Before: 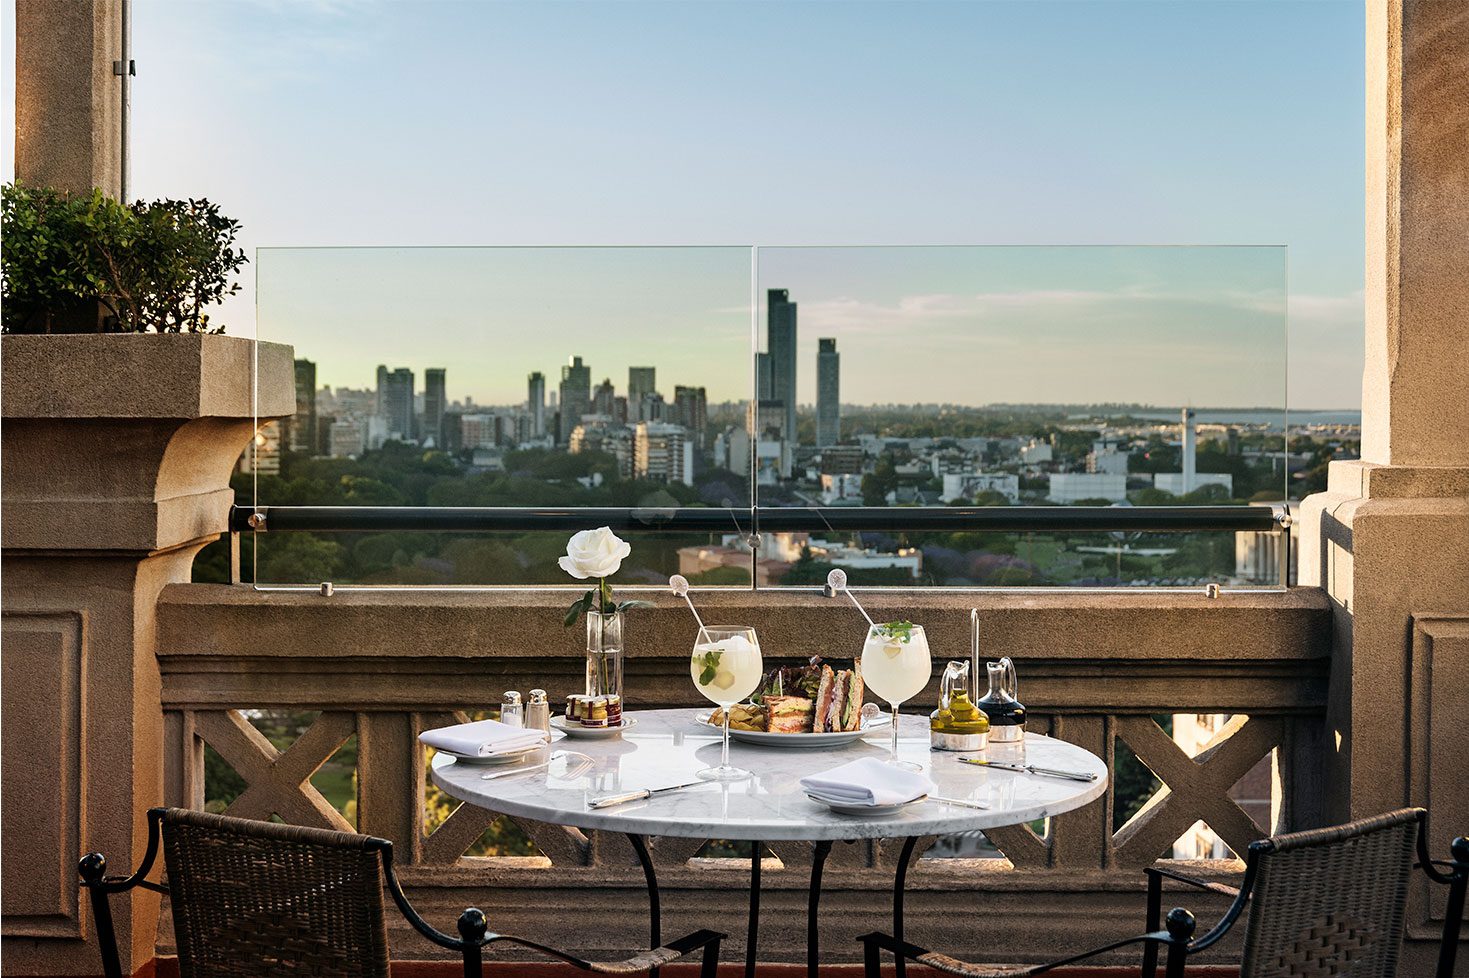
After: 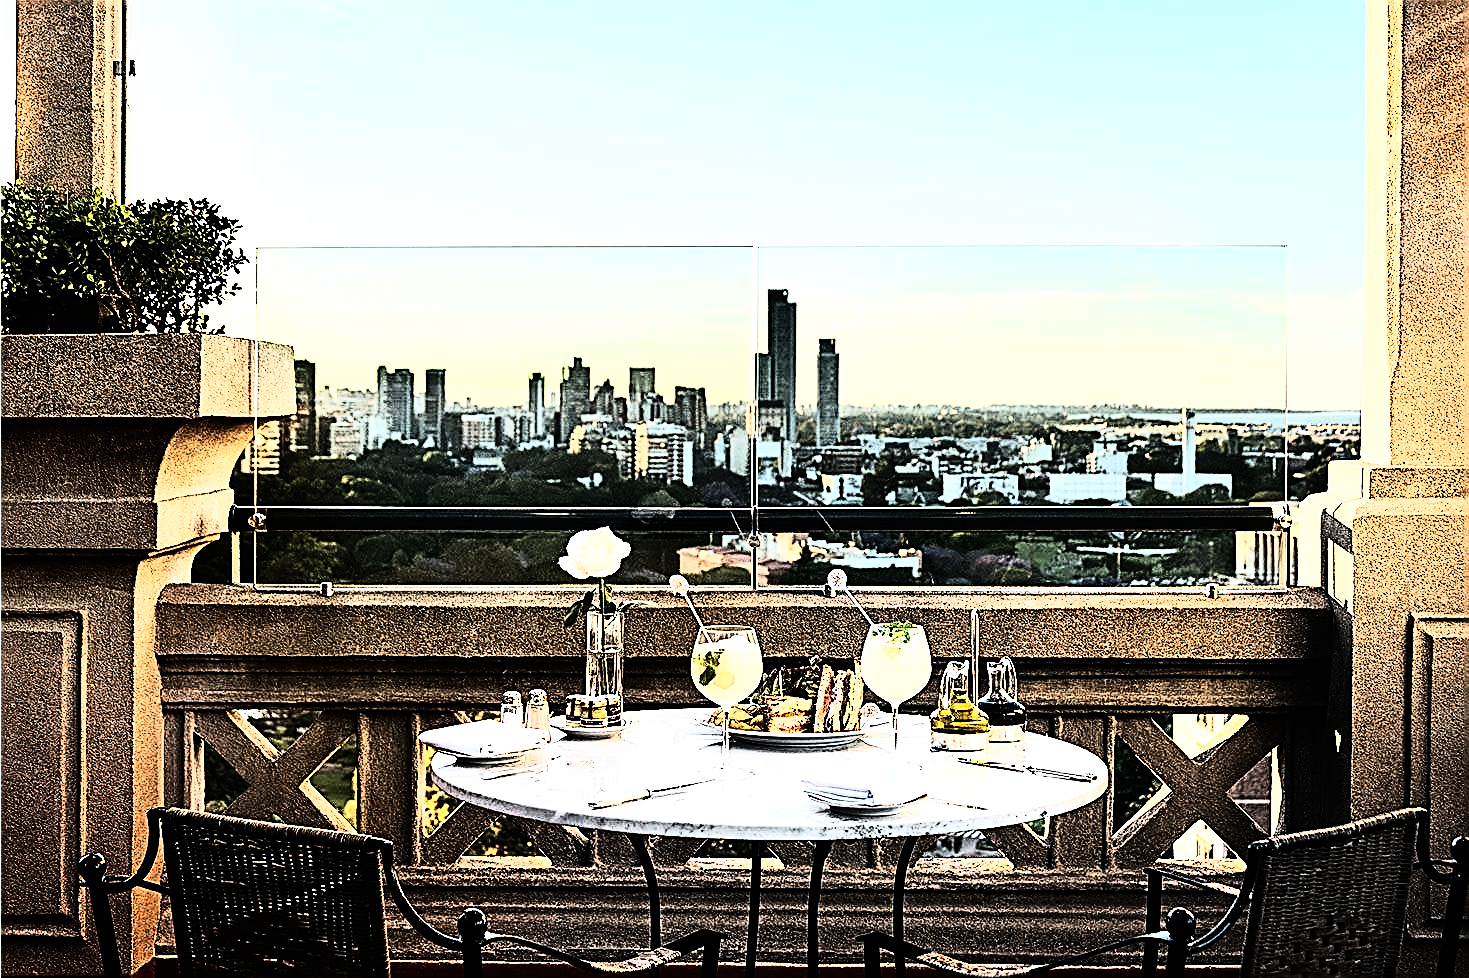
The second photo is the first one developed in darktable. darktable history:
sharpen: amount 1.861
tone equalizer: -8 EV -1.08 EV, -7 EV -1.01 EV, -6 EV -0.867 EV, -5 EV -0.578 EV, -3 EV 0.578 EV, -2 EV 0.867 EV, -1 EV 1.01 EV, +0 EV 1.08 EV, edges refinement/feathering 500, mask exposure compensation -1.57 EV, preserve details no
rgb curve: curves: ch0 [(0, 0) (0.21, 0.15) (0.24, 0.21) (0.5, 0.75) (0.75, 0.96) (0.89, 0.99) (1, 1)]; ch1 [(0, 0.02) (0.21, 0.13) (0.25, 0.2) (0.5, 0.67) (0.75, 0.9) (0.89, 0.97) (1, 1)]; ch2 [(0, 0.02) (0.21, 0.13) (0.25, 0.2) (0.5, 0.67) (0.75, 0.9) (0.89, 0.97) (1, 1)], compensate middle gray true
